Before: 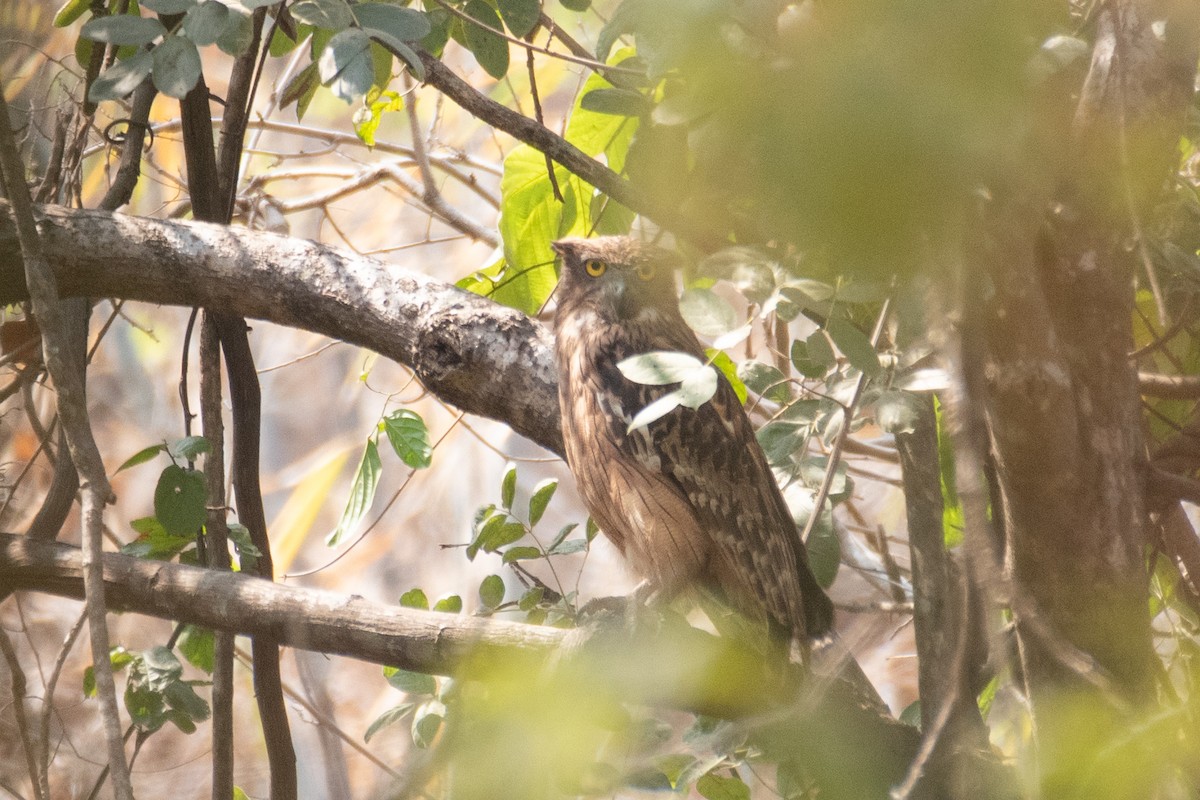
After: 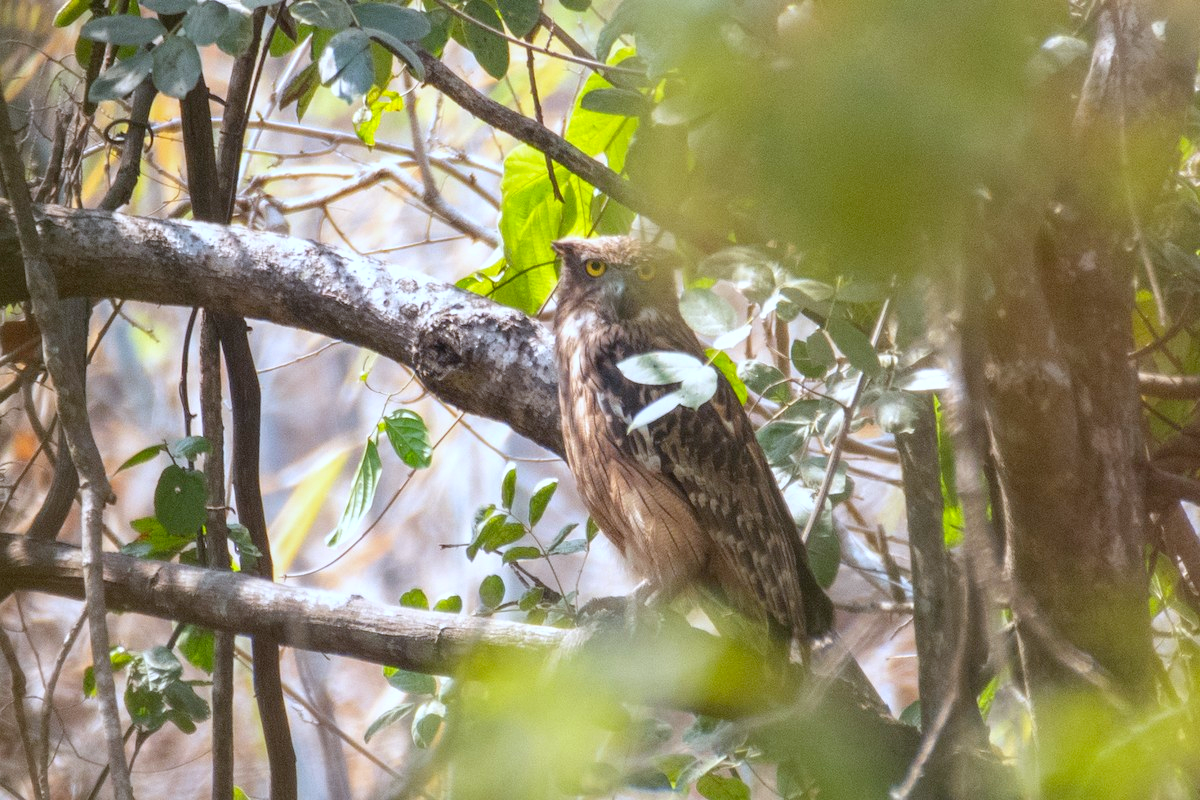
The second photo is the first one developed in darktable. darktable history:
contrast brightness saturation: brightness -0.02, saturation 0.35
local contrast: on, module defaults
white balance: red 0.931, blue 1.11
